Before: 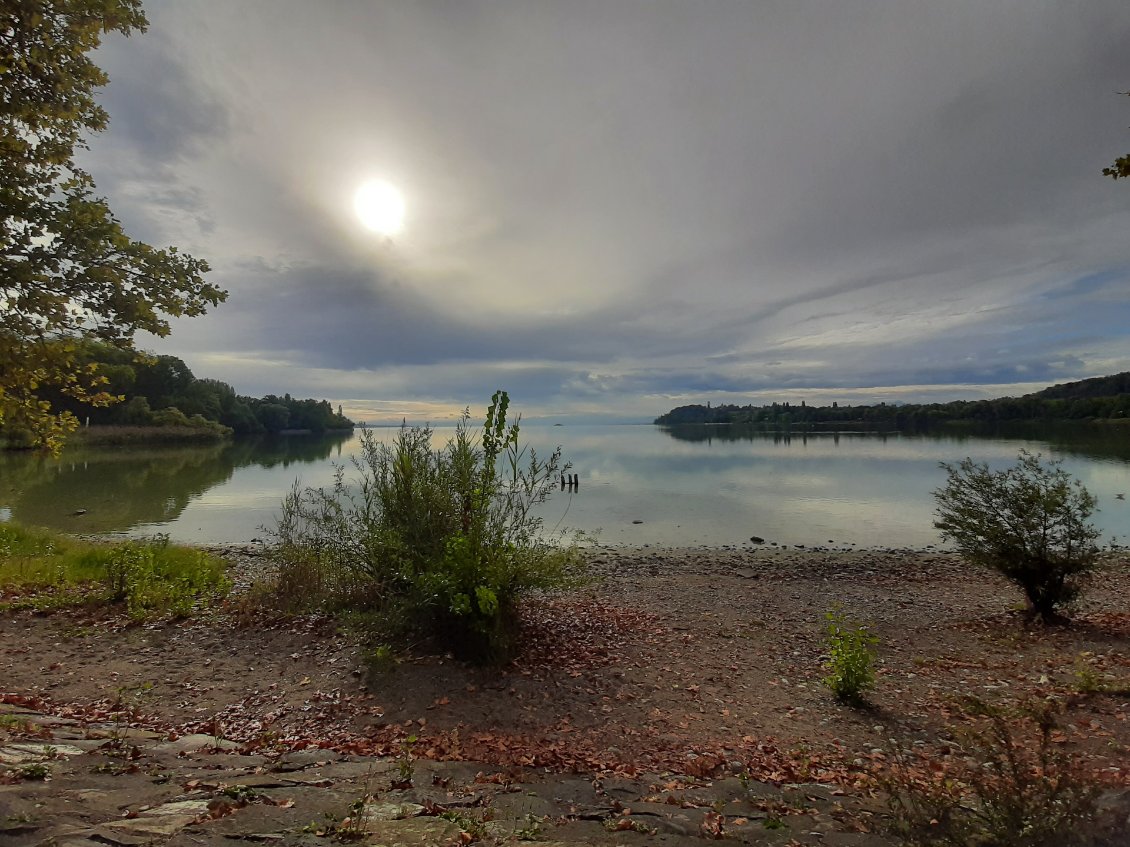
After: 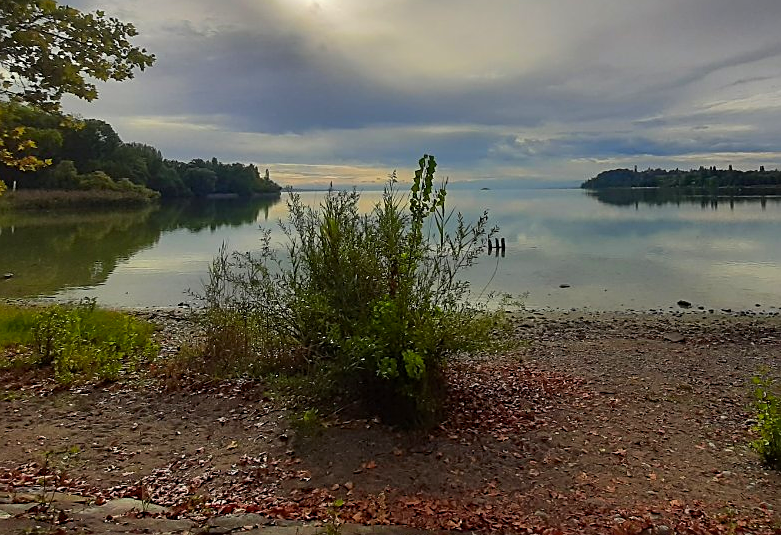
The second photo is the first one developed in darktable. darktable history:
crop: left 6.48%, top 27.938%, right 24.389%, bottom 8.84%
color correction: highlights b* 0.023, saturation 1.29
sharpen: on, module defaults
levels: mode automatic, levels [0.062, 0.494, 0.925]
